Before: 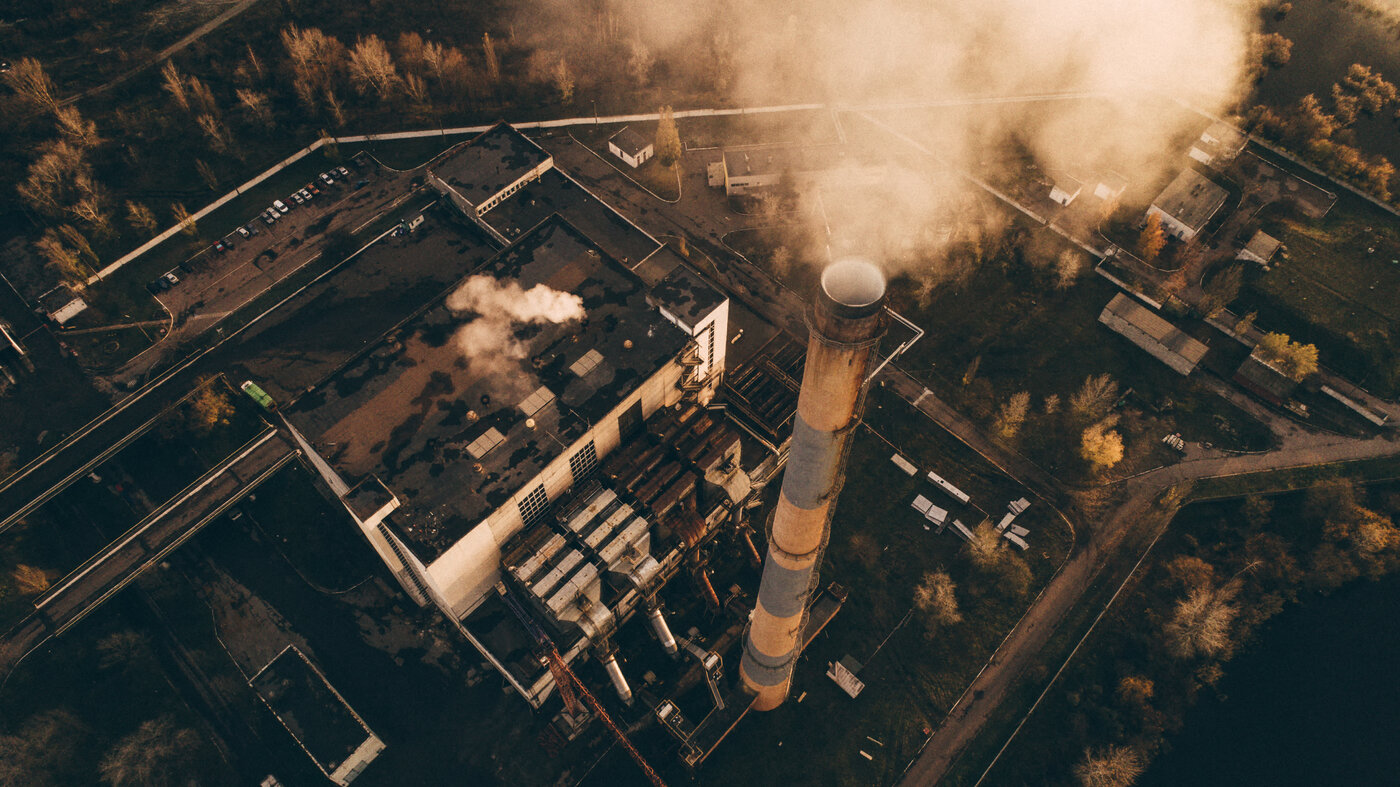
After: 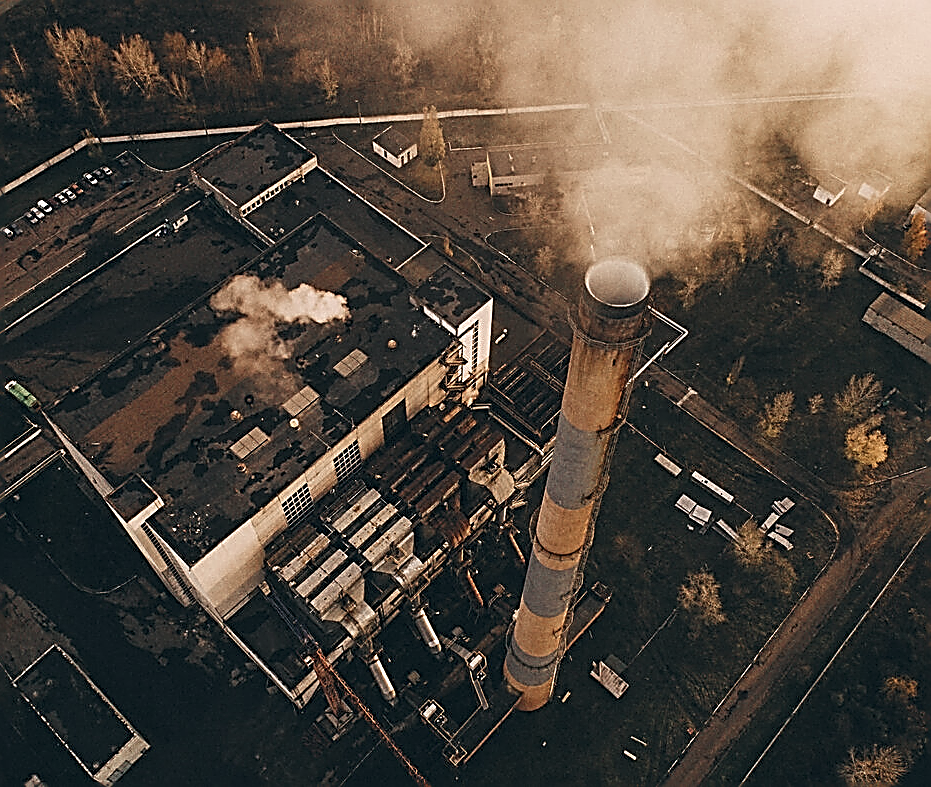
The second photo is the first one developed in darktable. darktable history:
color zones: curves: ch0 [(0, 0.5) (0.125, 0.4) (0.25, 0.5) (0.375, 0.4) (0.5, 0.4) (0.625, 0.35) (0.75, 0.35) (0.875, 0.5)]; ch1 [(0, 0.35) (0.125, 0.45) (0.25, 0.35) (0.375, 0.35) (0.5, 0.35) (0.625, 0.35) (0.75, 0.45) (0.875, 0.35)]; ch2 [(0, 0.6) (0.125, 0.5) (0.25, 0.5) (0.375, 0.6) (0.5, 0.6) (0.625, 0.5) (0.75, 0.5) (0.875, 0.5)]
crop: left 16.899%, right 16.556%
sharpen: amount 2
